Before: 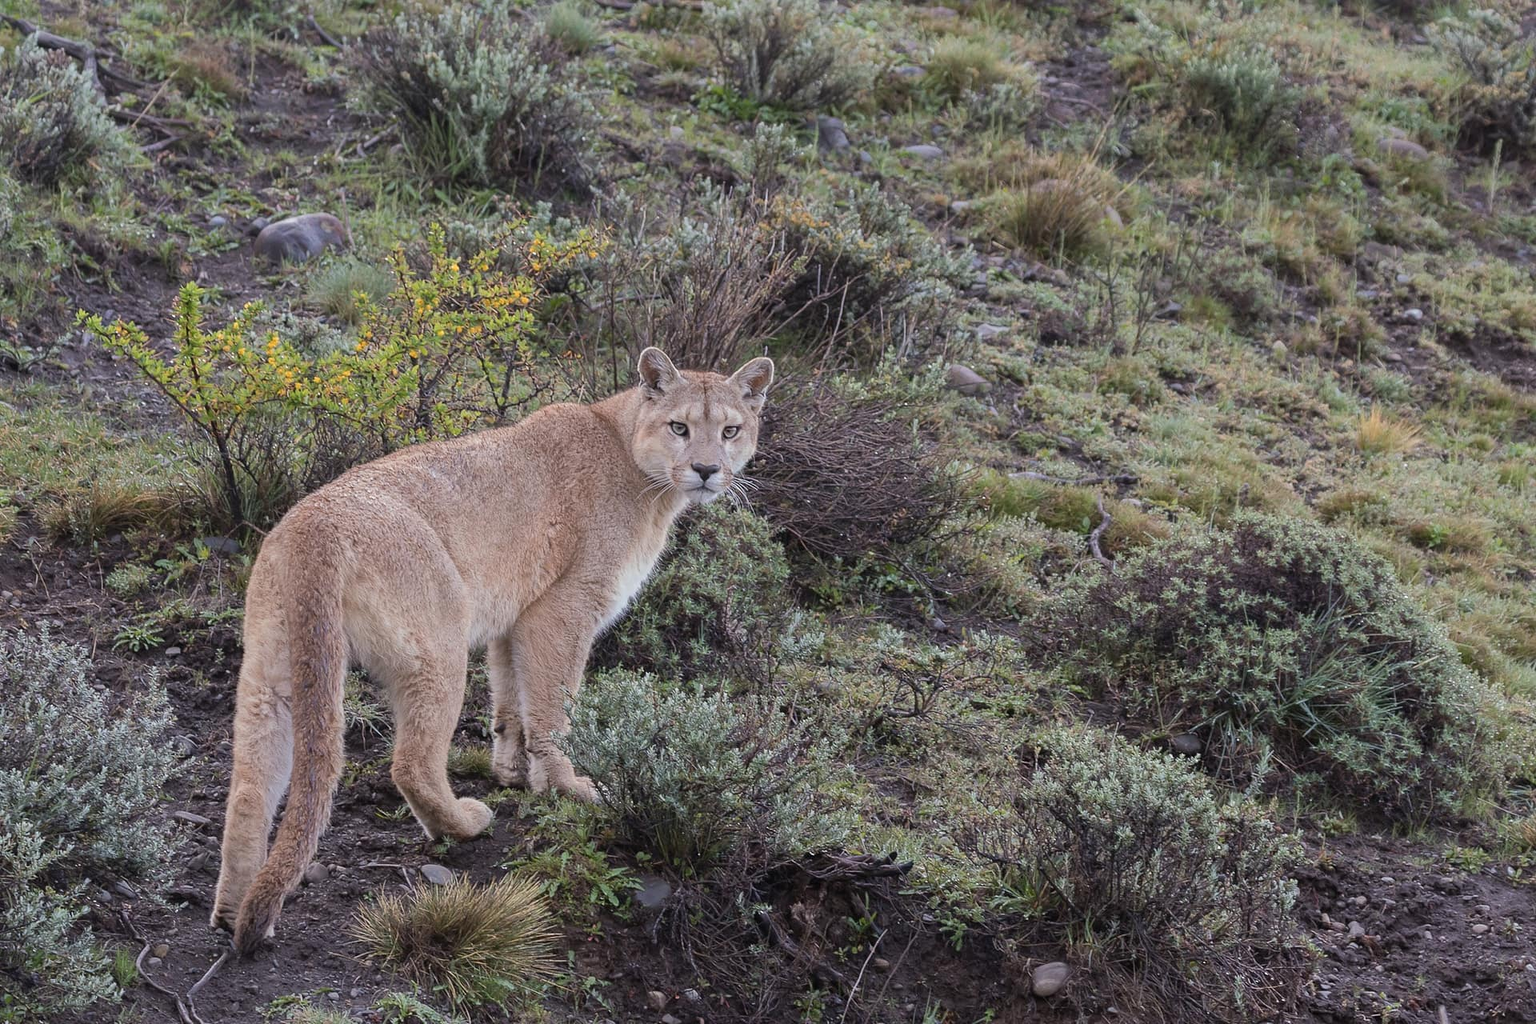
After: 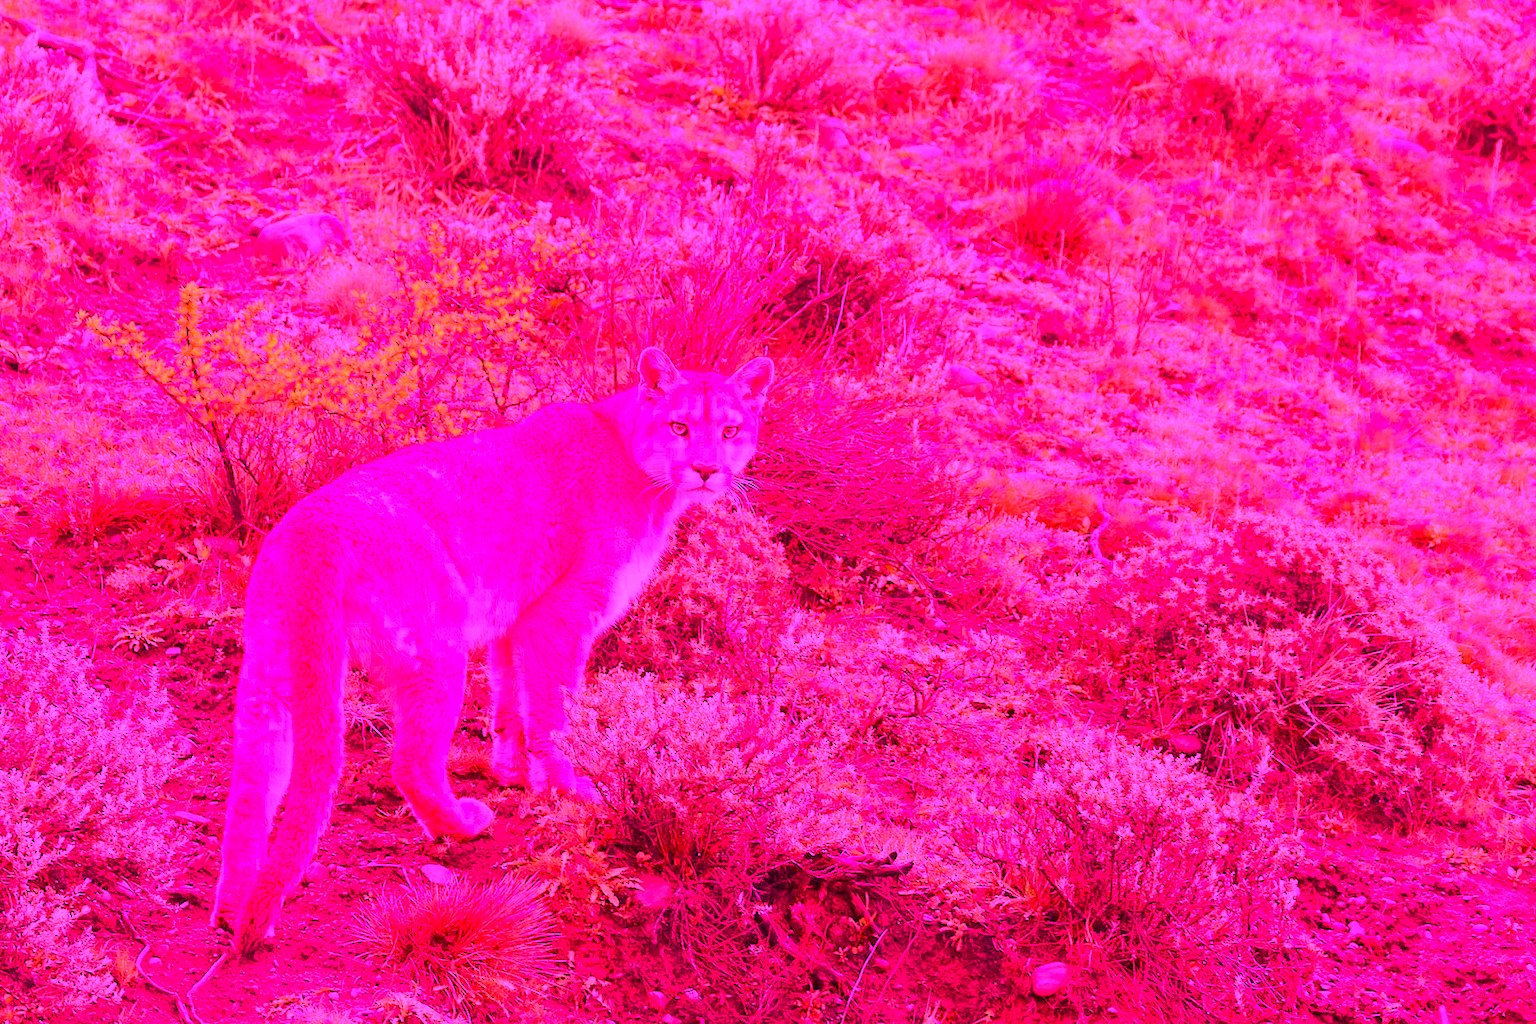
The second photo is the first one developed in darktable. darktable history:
color balance rgb: perceptual saturation grading › global saturation 35%, perceptual saturation grading › highlights -25%, perceptual saturation grading › shadows 25%, global vibrance 10%
white balance: red 4.26, blue 1.802
